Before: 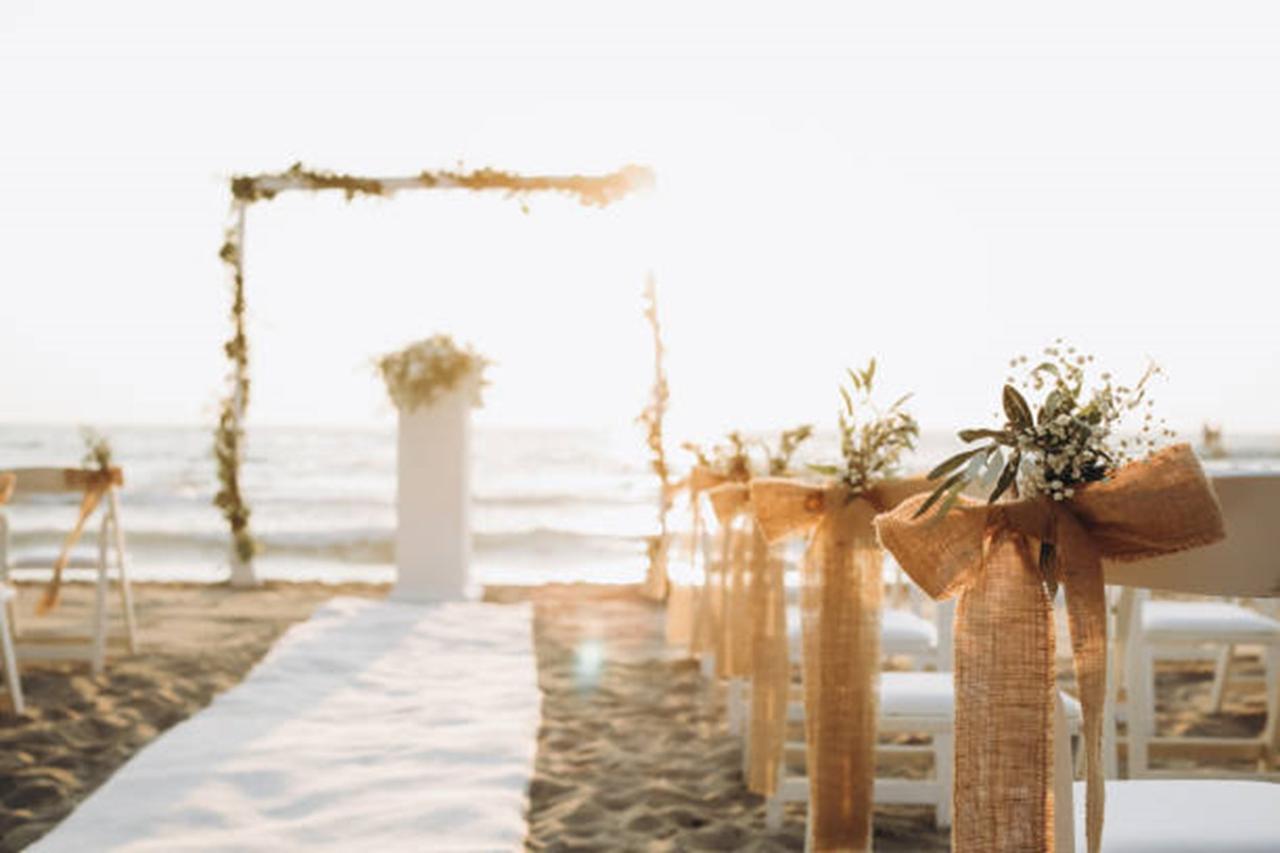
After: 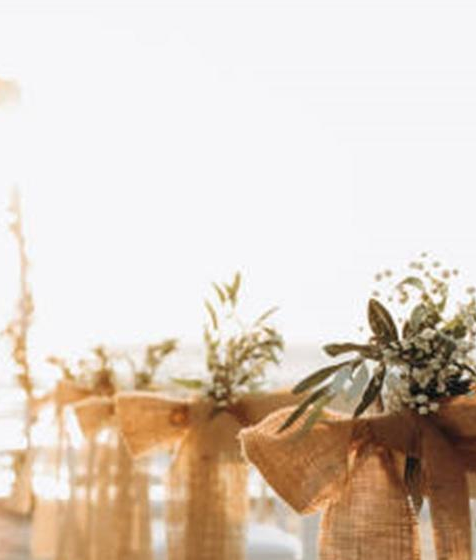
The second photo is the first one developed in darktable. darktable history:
crop and rotate: left 49.656%, top 10.118%, right 13.132%, bottom 24.213%
